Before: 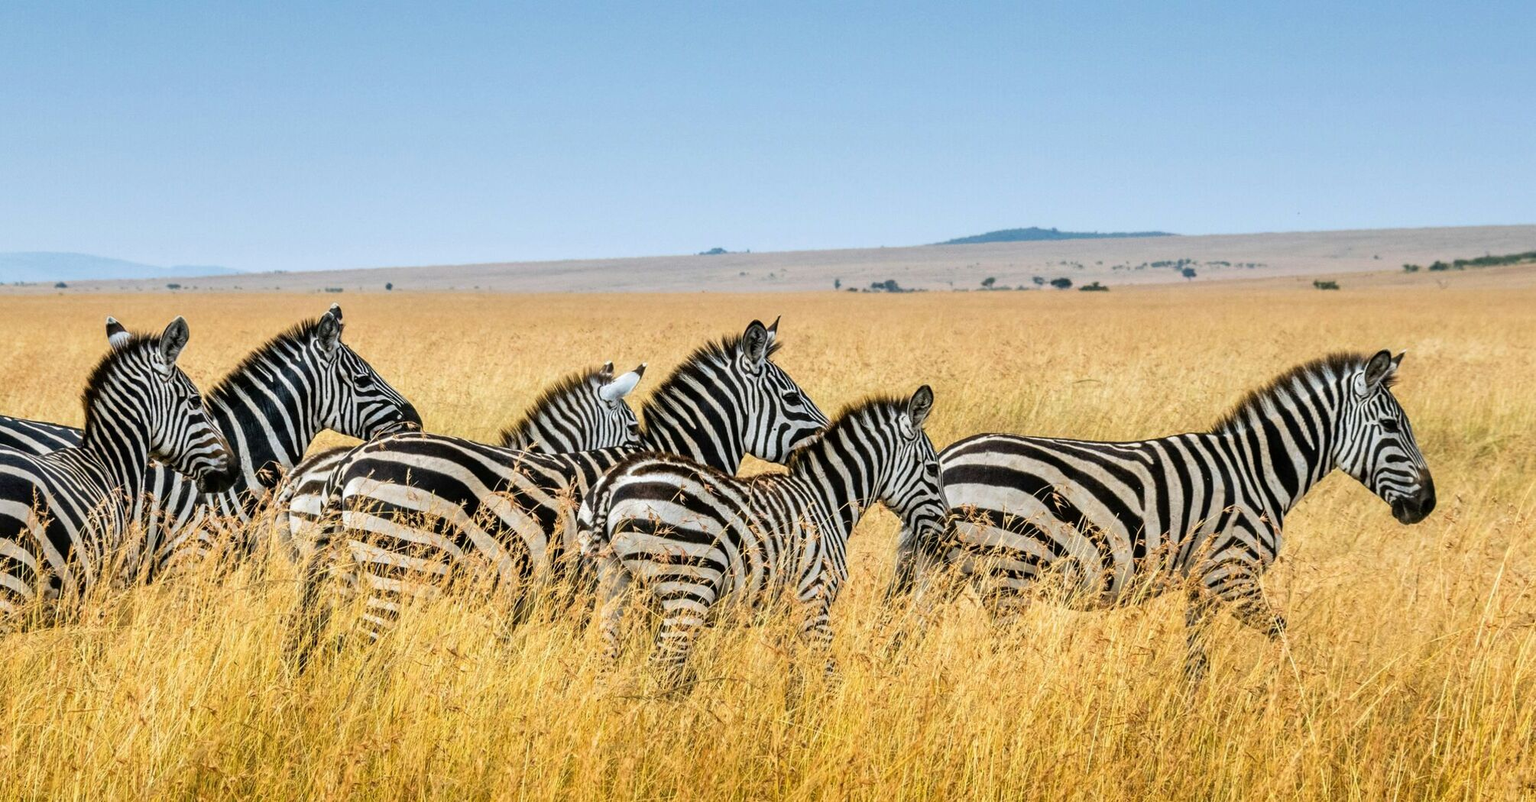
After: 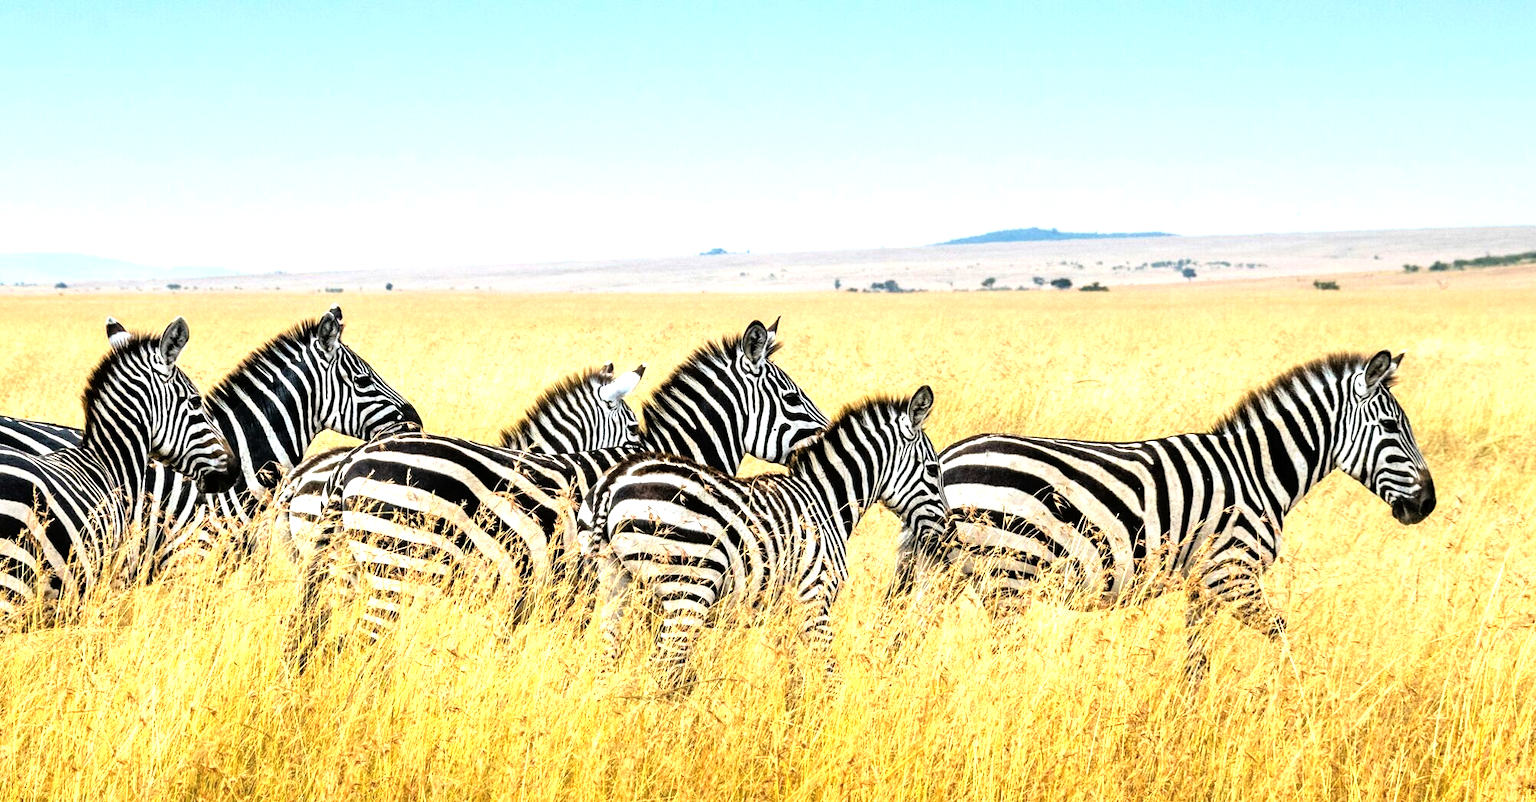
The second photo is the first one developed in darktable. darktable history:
tone equalizer: -8 EV -1.1 EV, -7 EV -1.03 EV, -6 EV -0.893 EV, -5 EV -0.613 EV, -3 EV 0.546 EV, -2 EV 0.885 EV, -1 EV 1.01 EV, +0 EV 1.08 EV, mask exposure compensation -0.51 EV
